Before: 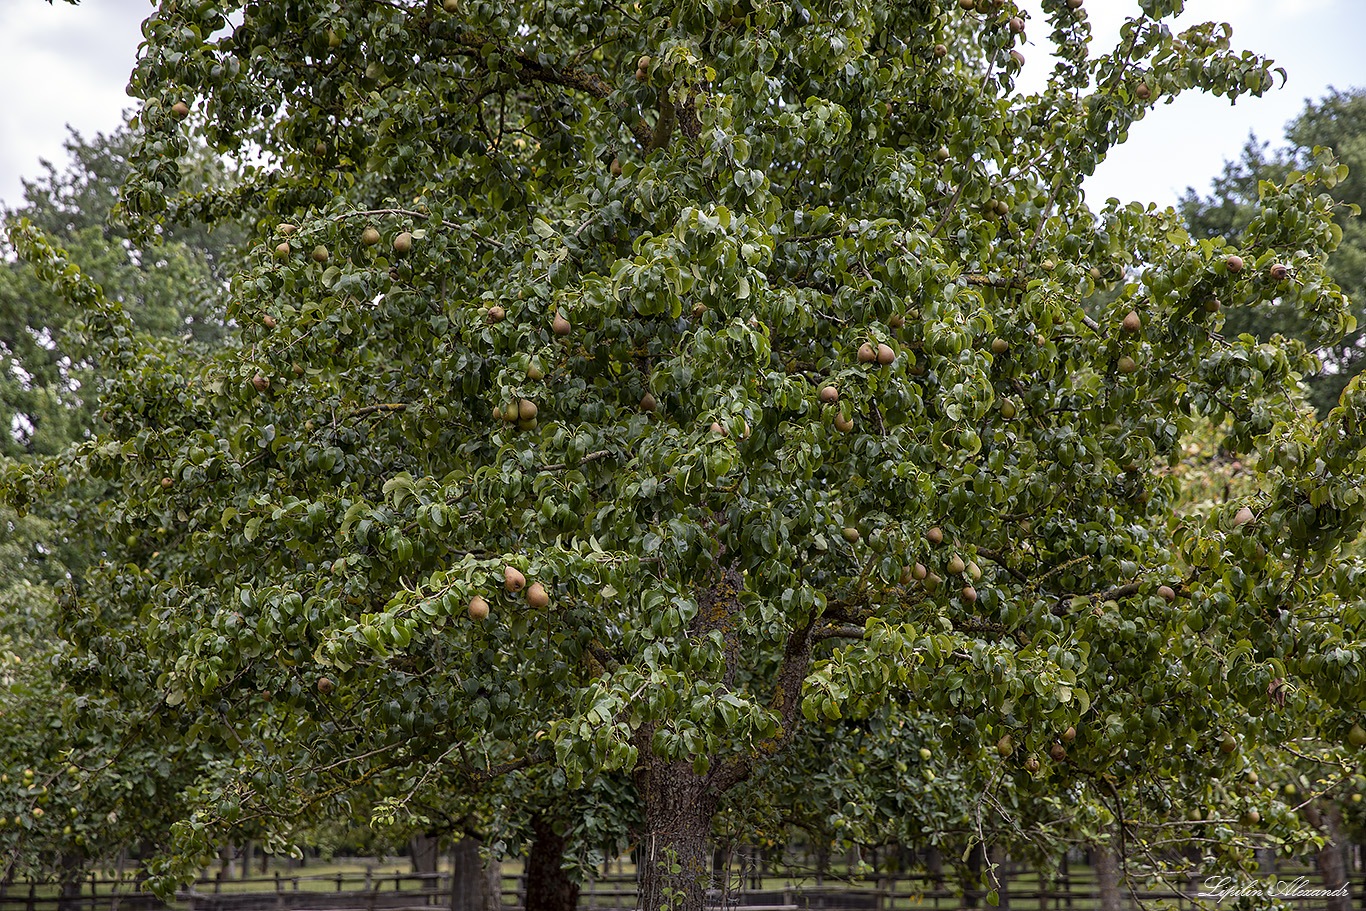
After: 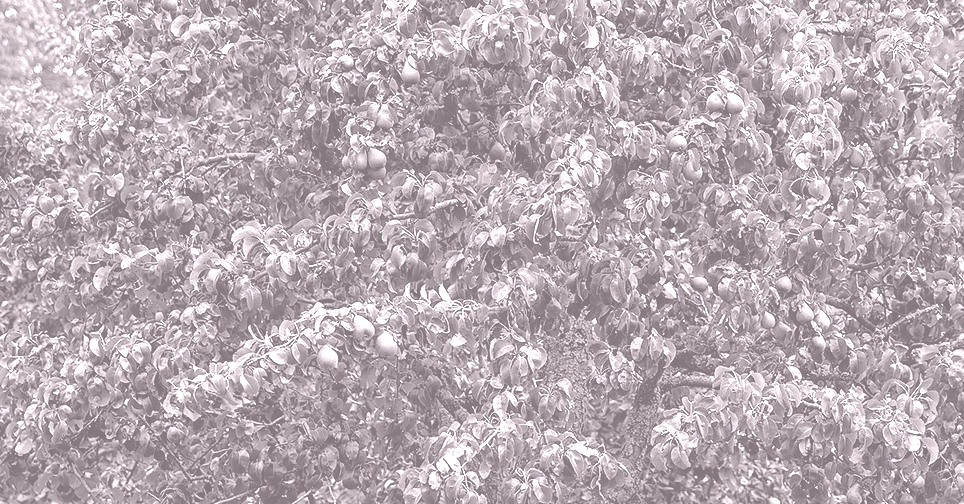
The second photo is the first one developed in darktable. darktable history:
colorize: hue 25.2°, saturation 83%, source mix 82%, lightness 79%, version 1
crop: left 11.123%, top 27.61%, right 18.3%, bottom 17.034%
color calibration: output gray [0.31, 0.36, 0.33, 0], gray › normalize channels true, illuminant same as pipeline (D50), adaptation XYZ, x 0.346, y 0.359, gamut compression 0
